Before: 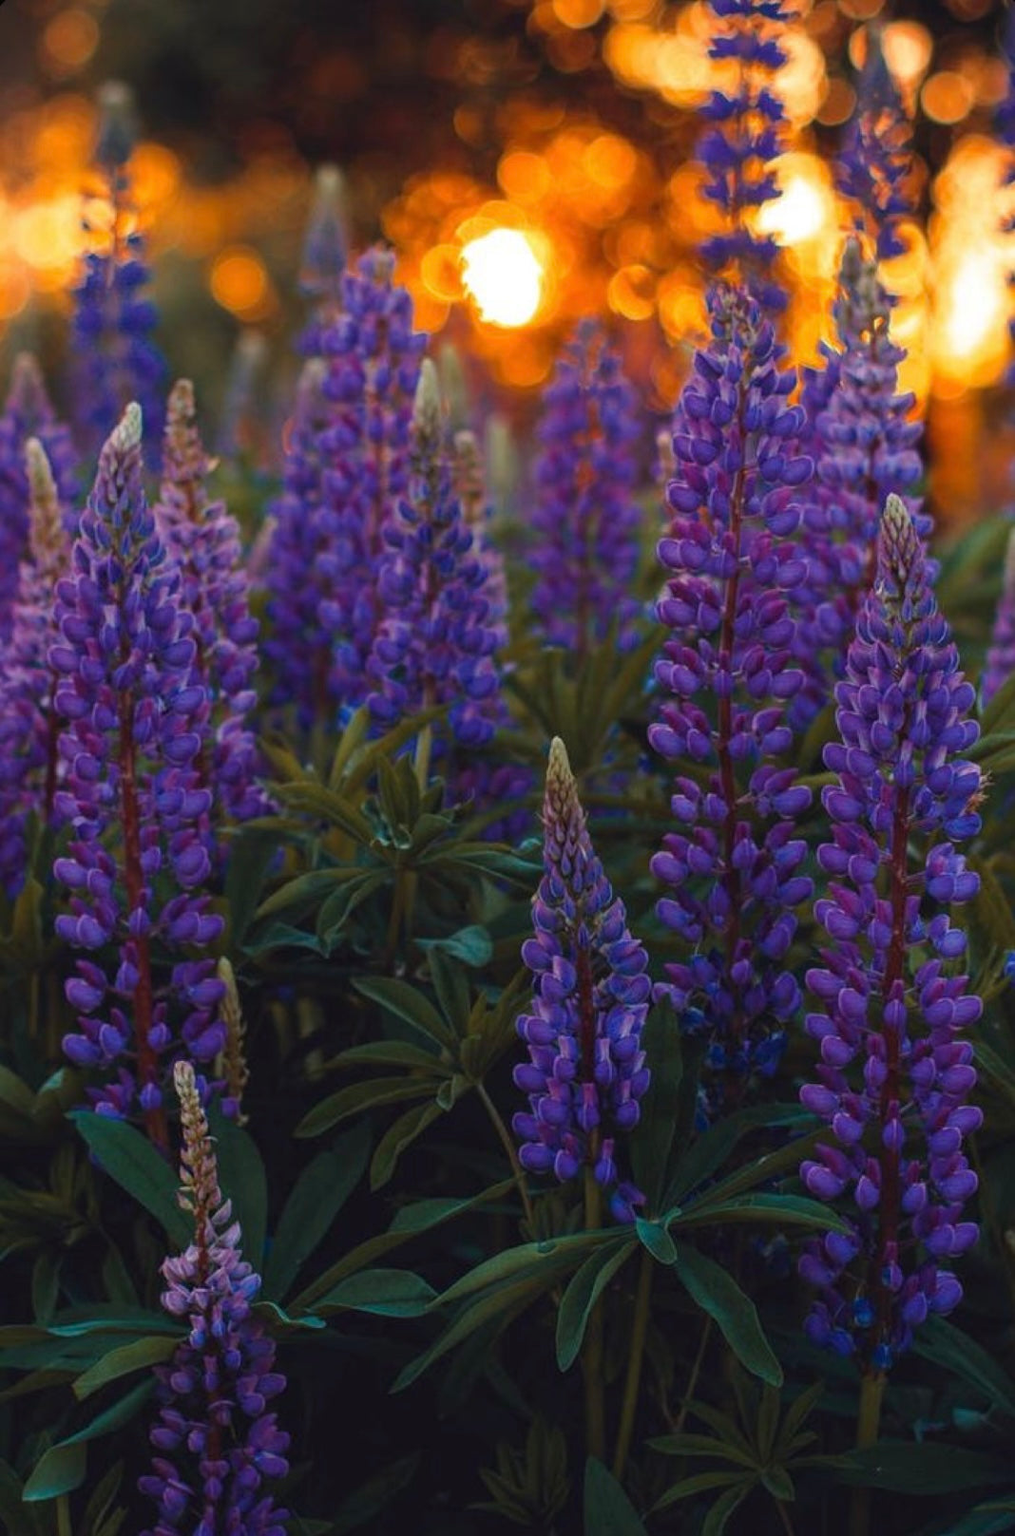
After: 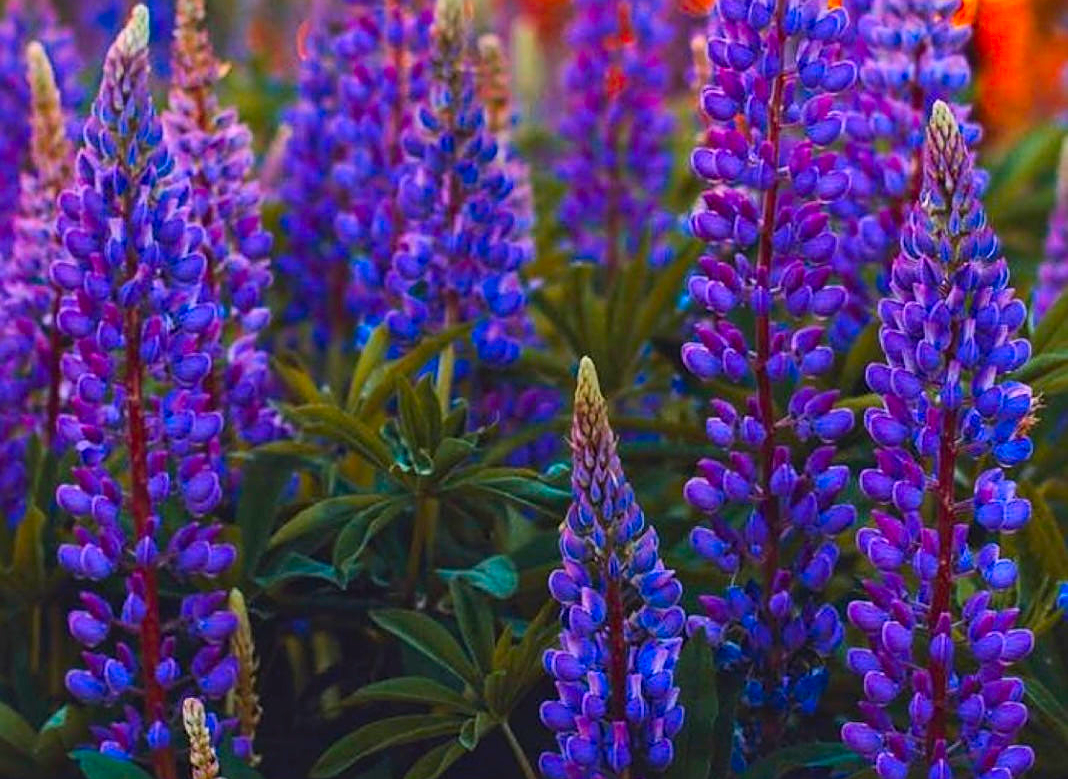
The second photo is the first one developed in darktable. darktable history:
sharpen: on, module defaults
contrast brightness saturation: contrast 0.202, brightness 0.197, saturation 0.81
local contrast: mode bilateral grid, contrast 20, coarseness 50, detail 119%, midtone range 0.2
crop and rotate: top 25.96%, bottom 25.854%
